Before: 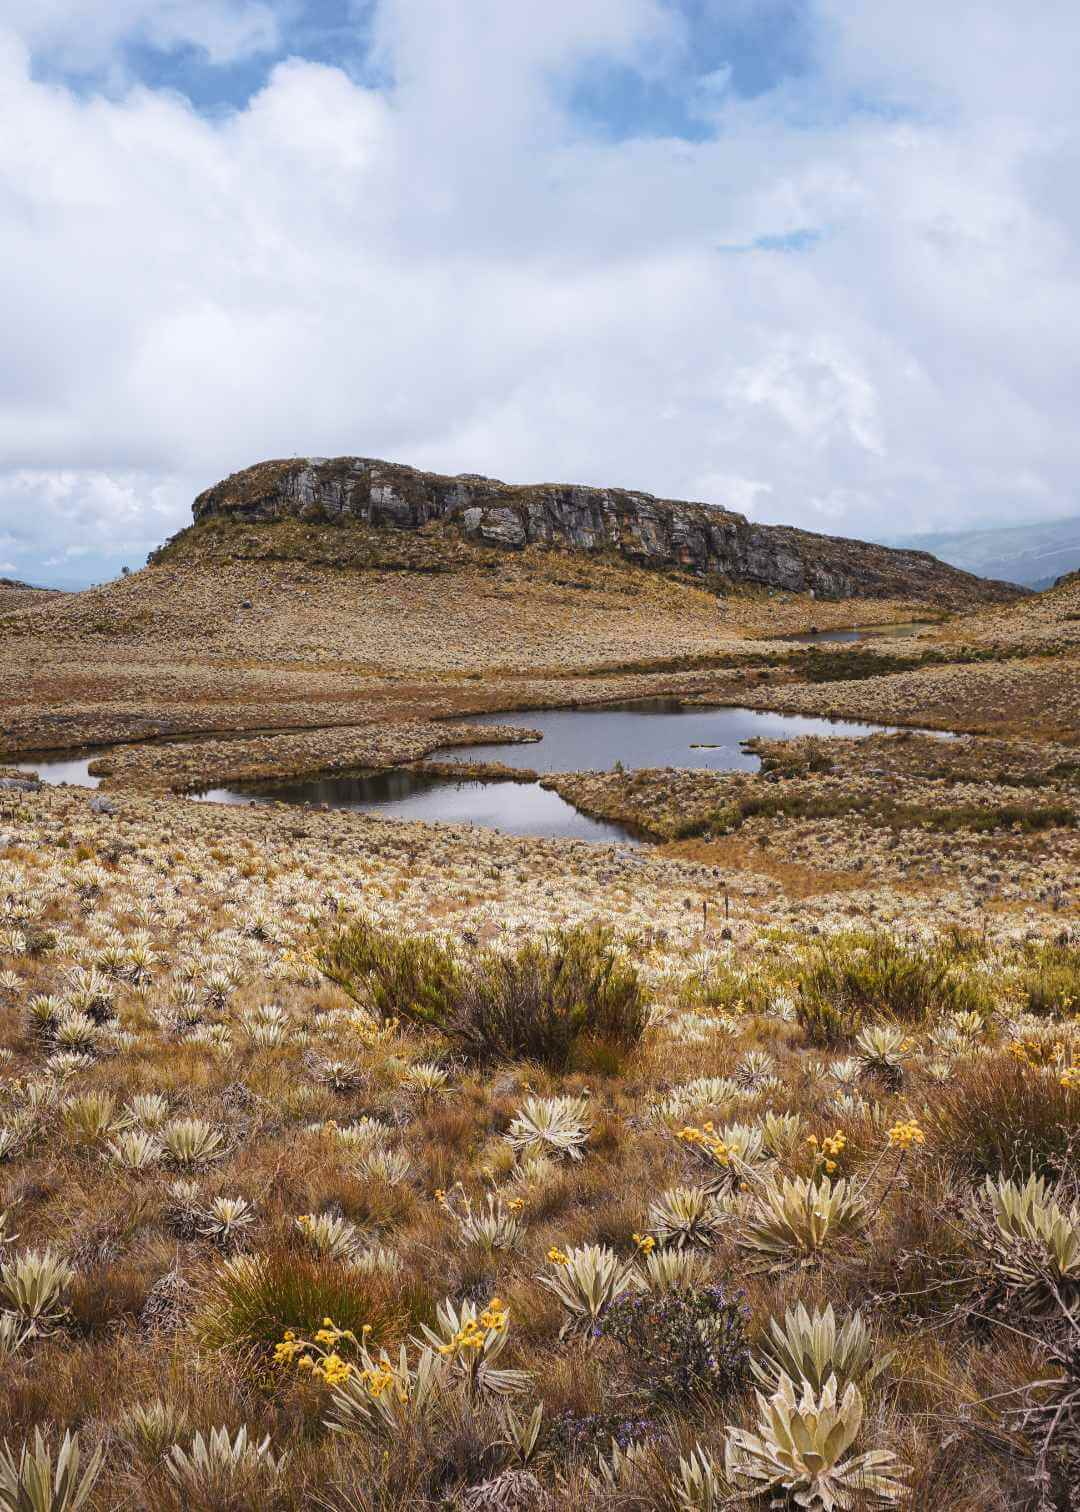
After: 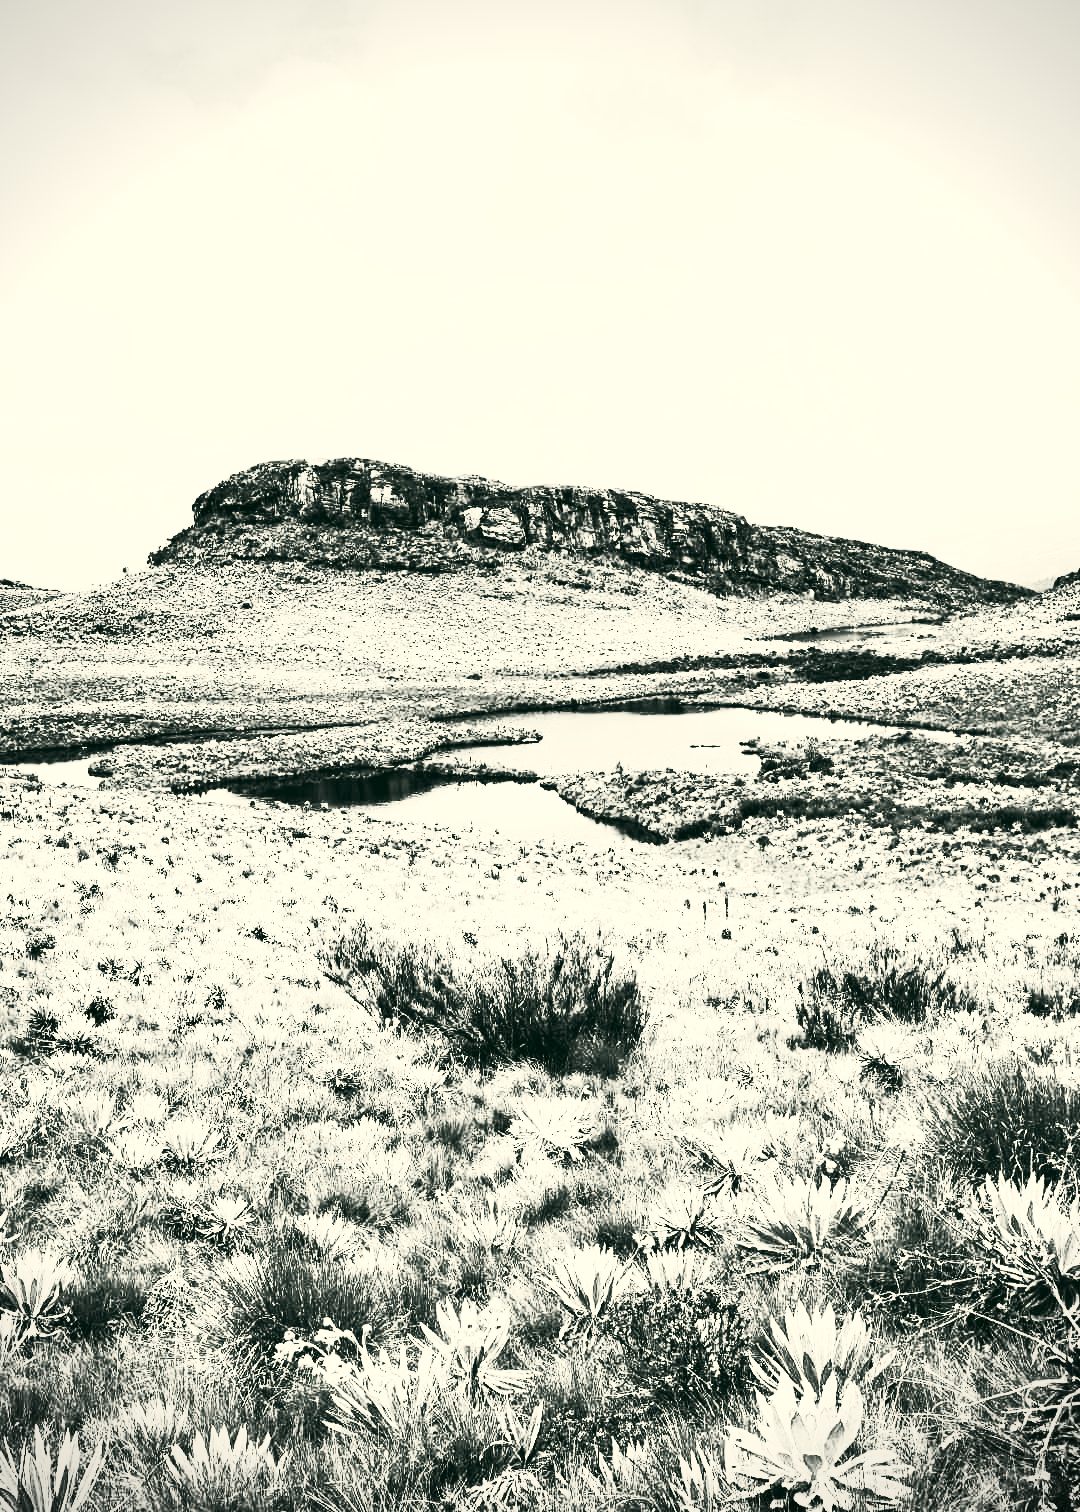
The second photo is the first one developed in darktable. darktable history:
shadows and highlights: shadows 53, soften with gaussian
vignetting: fall-off start 91.19%
color correction: highlights a* -0.482, highlights b* 9.48, shadows a* -9.48, shadows b* 0.803
contrast brightness saturation: contrast 0.53, brightness 0.47, saturation -1
rgb curve: curves: ch0 [(0, 0) (0.21, 0.15) (0.24, 0.21) (0.5, 0.75) (0.75, 0.96) (0.89, 0.99) (1, 1)]; ch1 [(0, 0.02) (0.21, 0.13) (0.25, 0.2) (0.5, 0.67) (0.75, 0.9) (0.89, 0.97) (1, 1)]; ch2 [(0, 0.02) (0.21, 0.13) (0.25, 0.2) (0.5, 0.67) (0.75, 0.9) (0.89, 0.97) (1, 1)], compensate middle gray true
